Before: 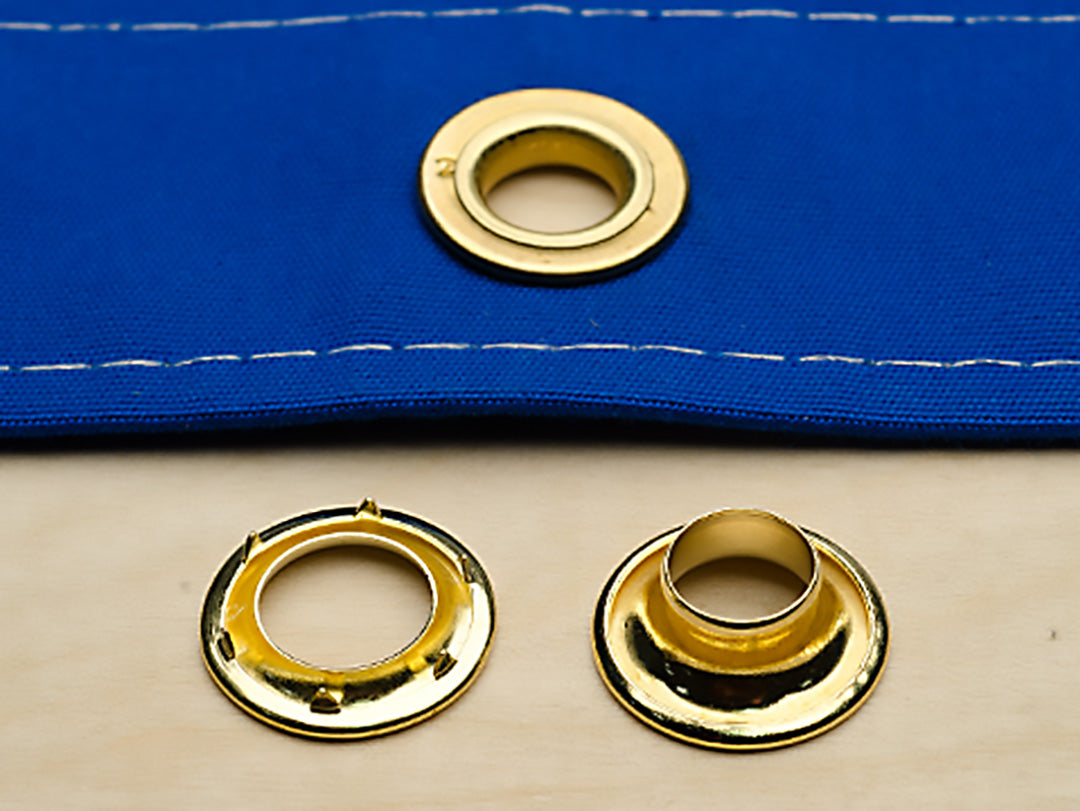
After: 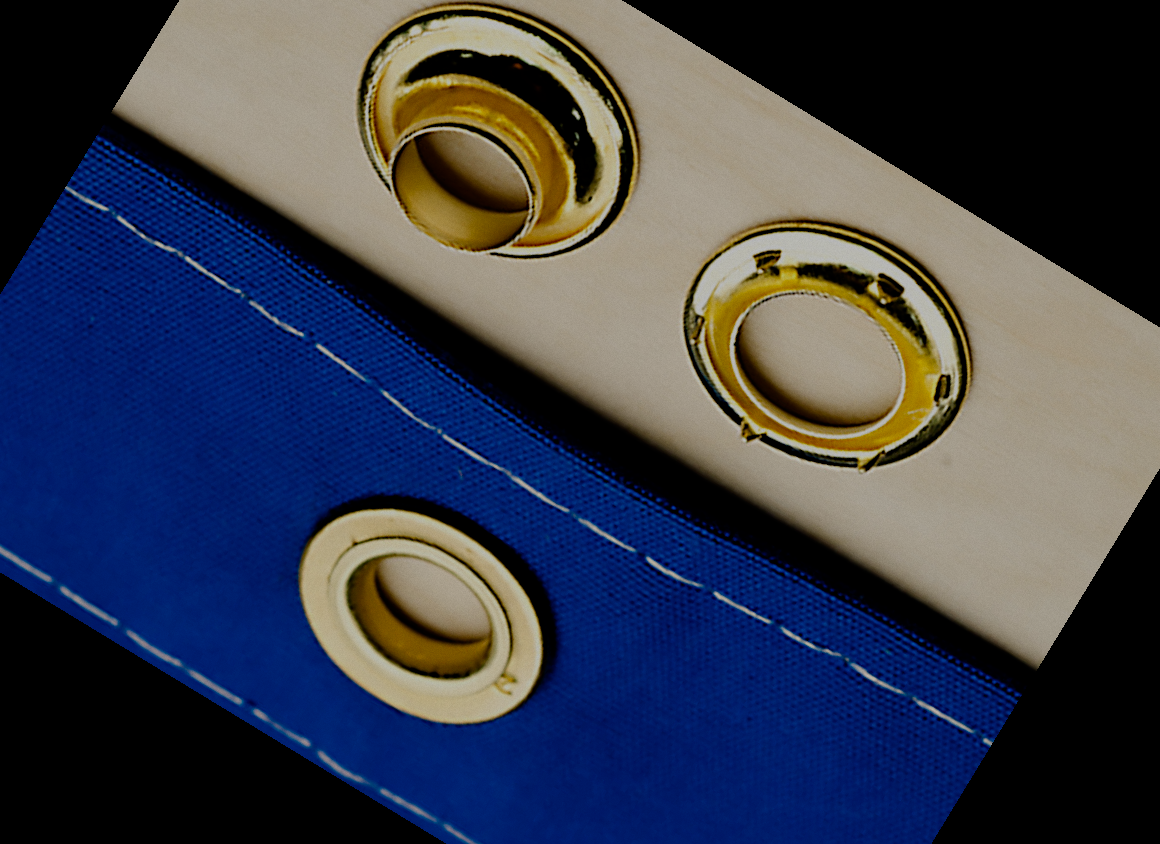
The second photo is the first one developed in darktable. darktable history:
crop and rotate: angle 148.68°, left 9.111%, top 15.603%, right 4.588%, bottom 17.041%
filmic rgb: middle gray luminance 30%, black relative exposure -9 EV, white relative exposure 7 EV, threshold 6 EV, target black luminance 0%, hardness 2.94, latitude 2.04%, contrast 0.963, highlights saturation mix 5%, shadows ↔ highlights balance 12.16%, add noise in highlights 0, preserve chrominance no, color science v3 (2019), use custom middle-gray values true, iterations of high-quality reconstruction 0, contrast in highlights soft, enable highlight reconstruction true
grain: coarseness 0.09 ISO, strength 10%
